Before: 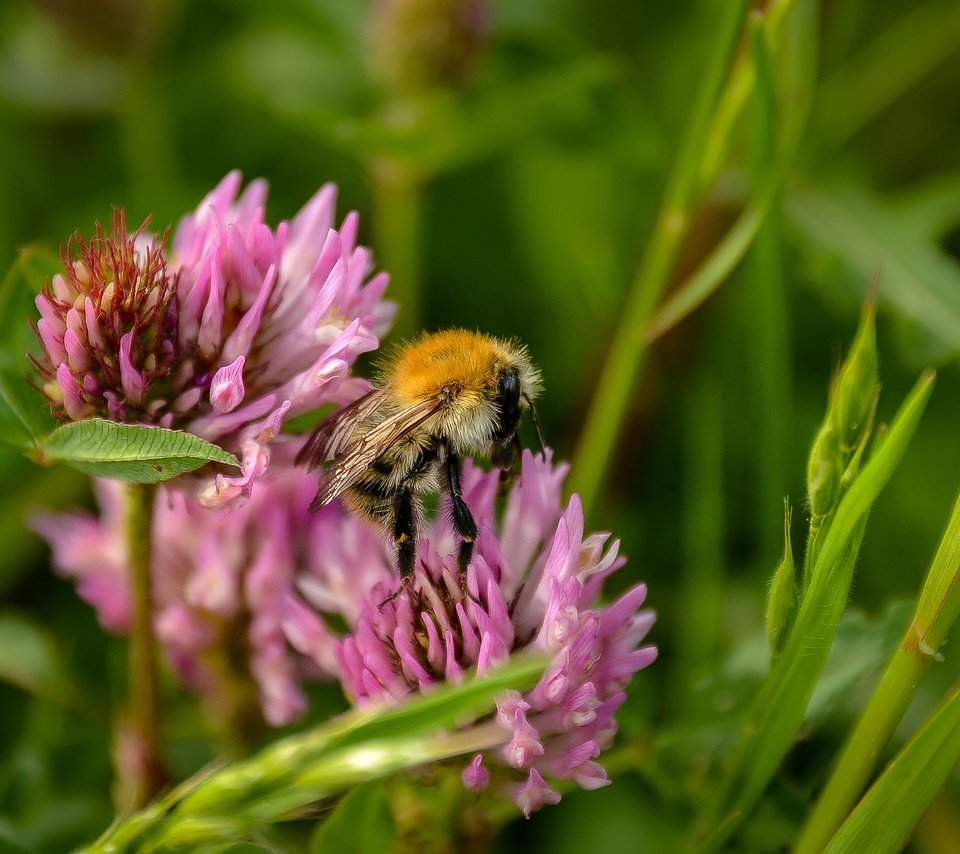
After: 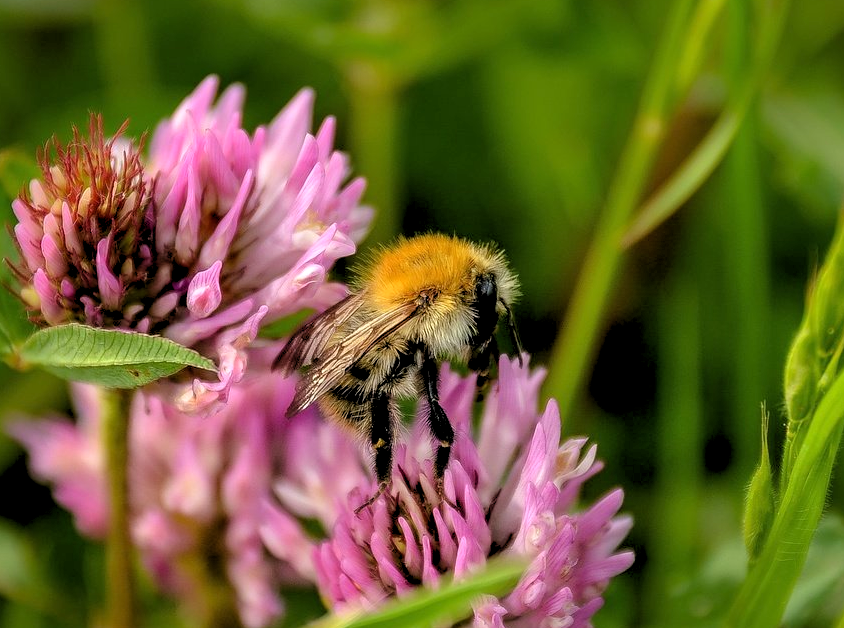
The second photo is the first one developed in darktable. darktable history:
rgb levels: levels [[0.013, 0.434, 0.89], [0, 0.5, 1], [0, 0.5, 1]]
crop and rotate: left 2.425%, top 11.305%, right 9.6%, bottom 15.08%
